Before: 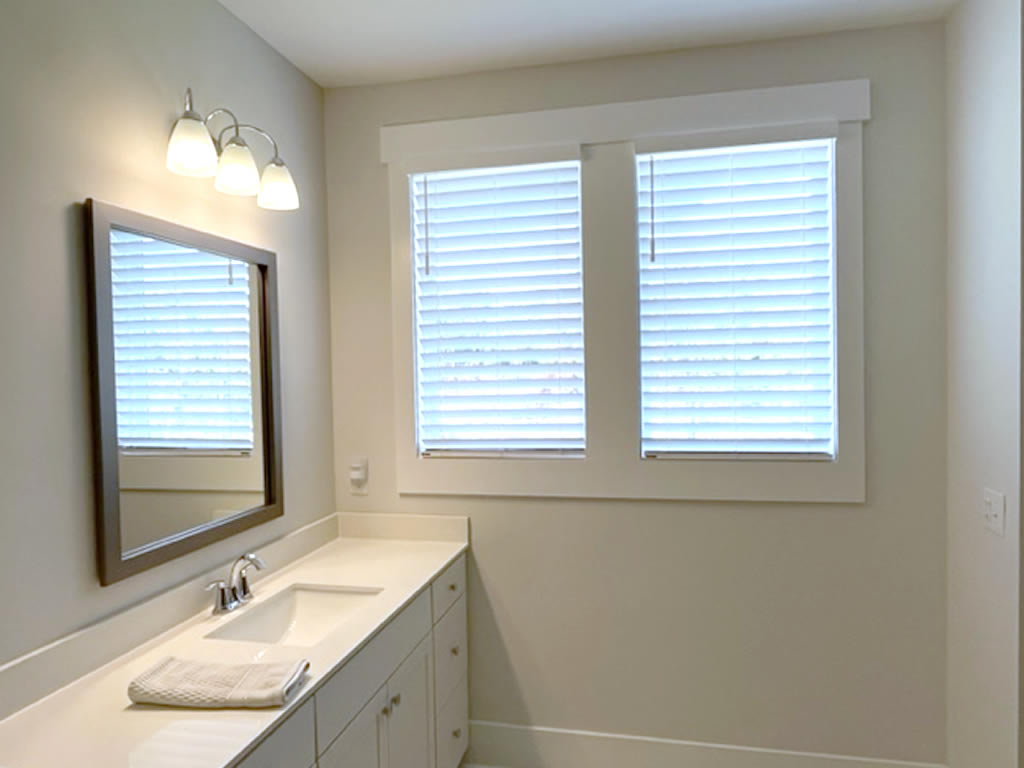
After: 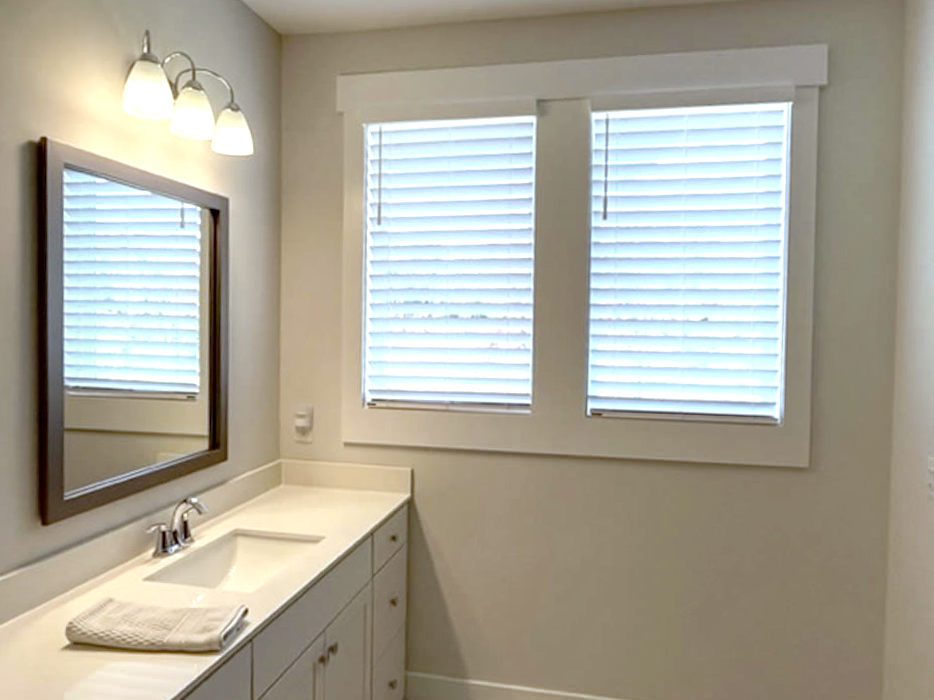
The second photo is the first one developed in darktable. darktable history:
crop and rotate: angle -1.96°, left 3.097%, top 4.154%, right 1.586%, bottom 0.529%
local contrast: highlights 40%, shadows 60%, detail 136%, midtone range 0.514
color correction: highlights a* -0.95, highlights b* 4.5, shadows a* 3.55
